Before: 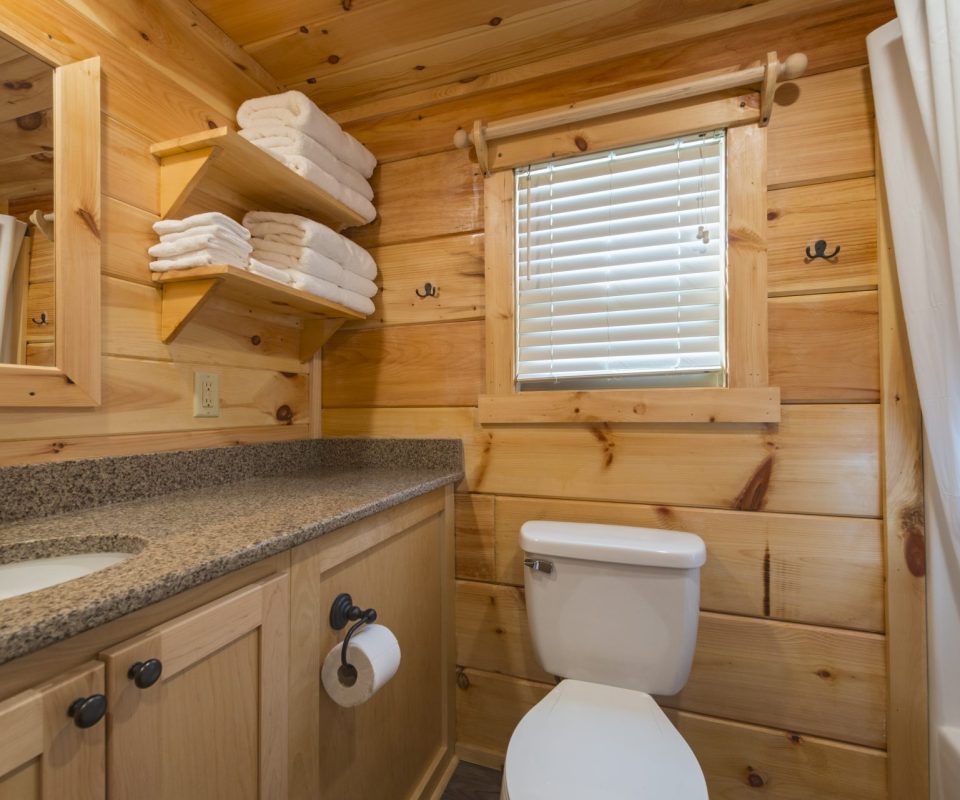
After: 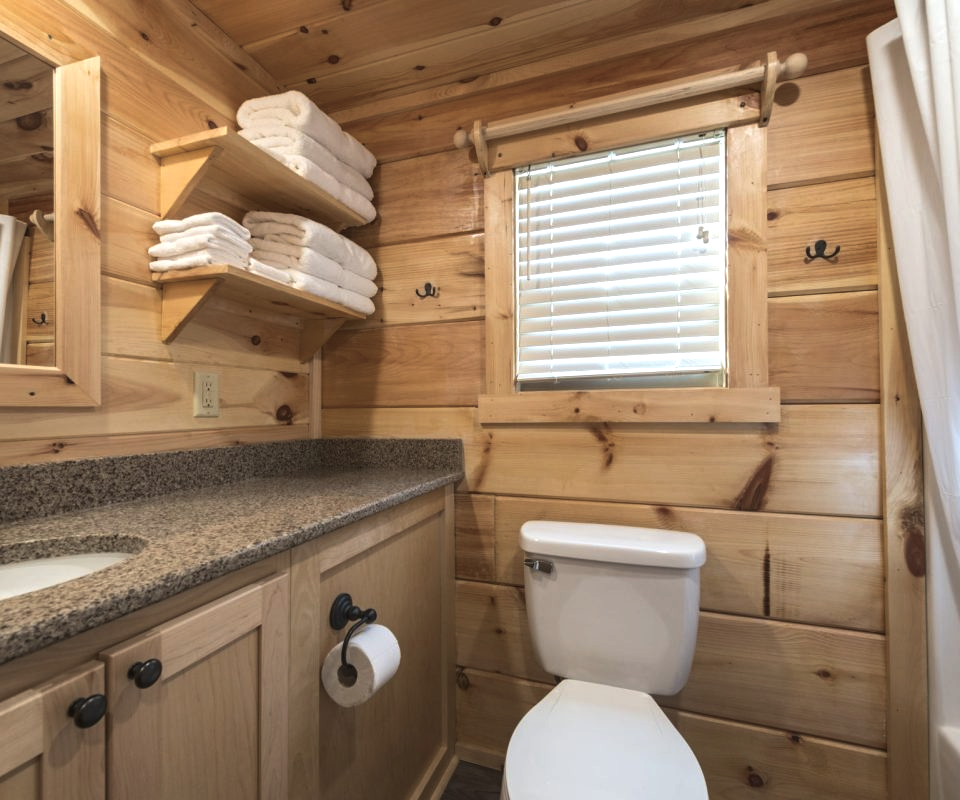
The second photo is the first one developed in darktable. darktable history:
color balance rgb: perceptual saturation grading › global saturation -27.01%, perceptual brilliance grading › global brilliance 14.403%, perceptual brilliance grading › shadows -34.149%, global vibrance 20%
